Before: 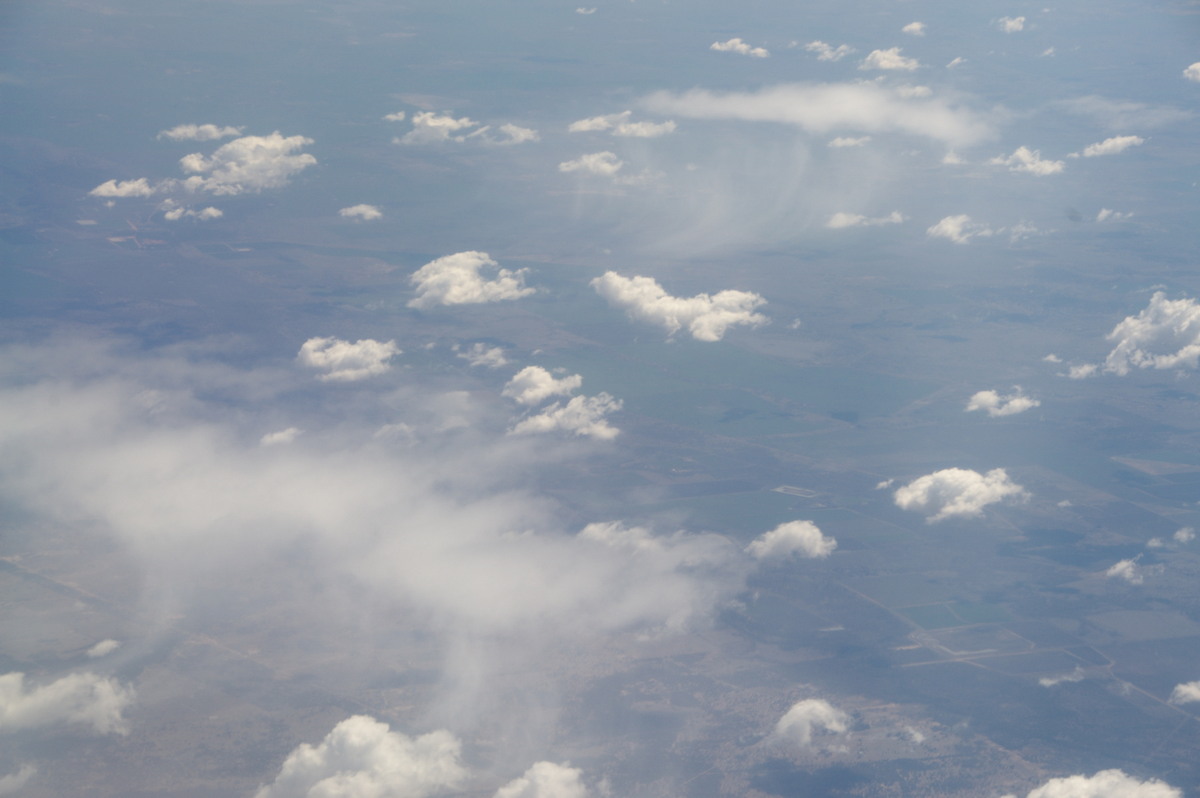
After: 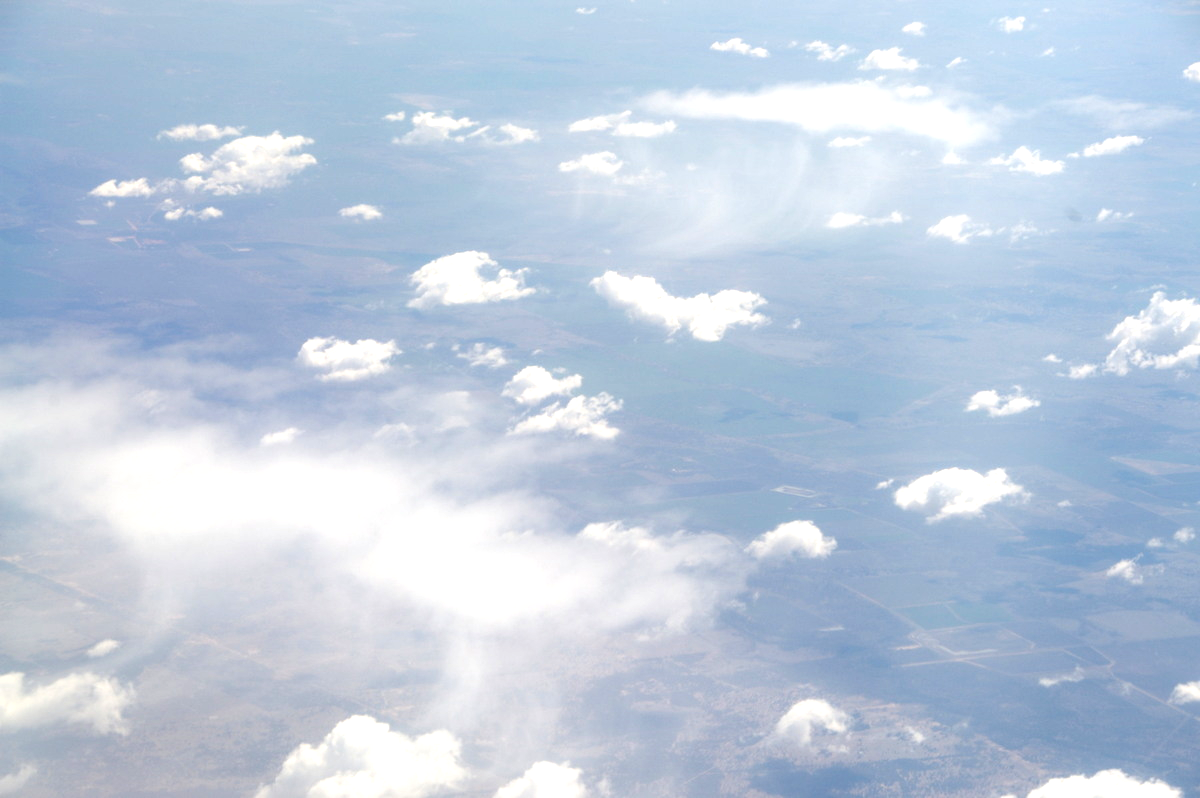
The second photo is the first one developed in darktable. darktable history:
exposure: black level correction 0.008, exposure 0.979 EV, compensate highlight preservation false
